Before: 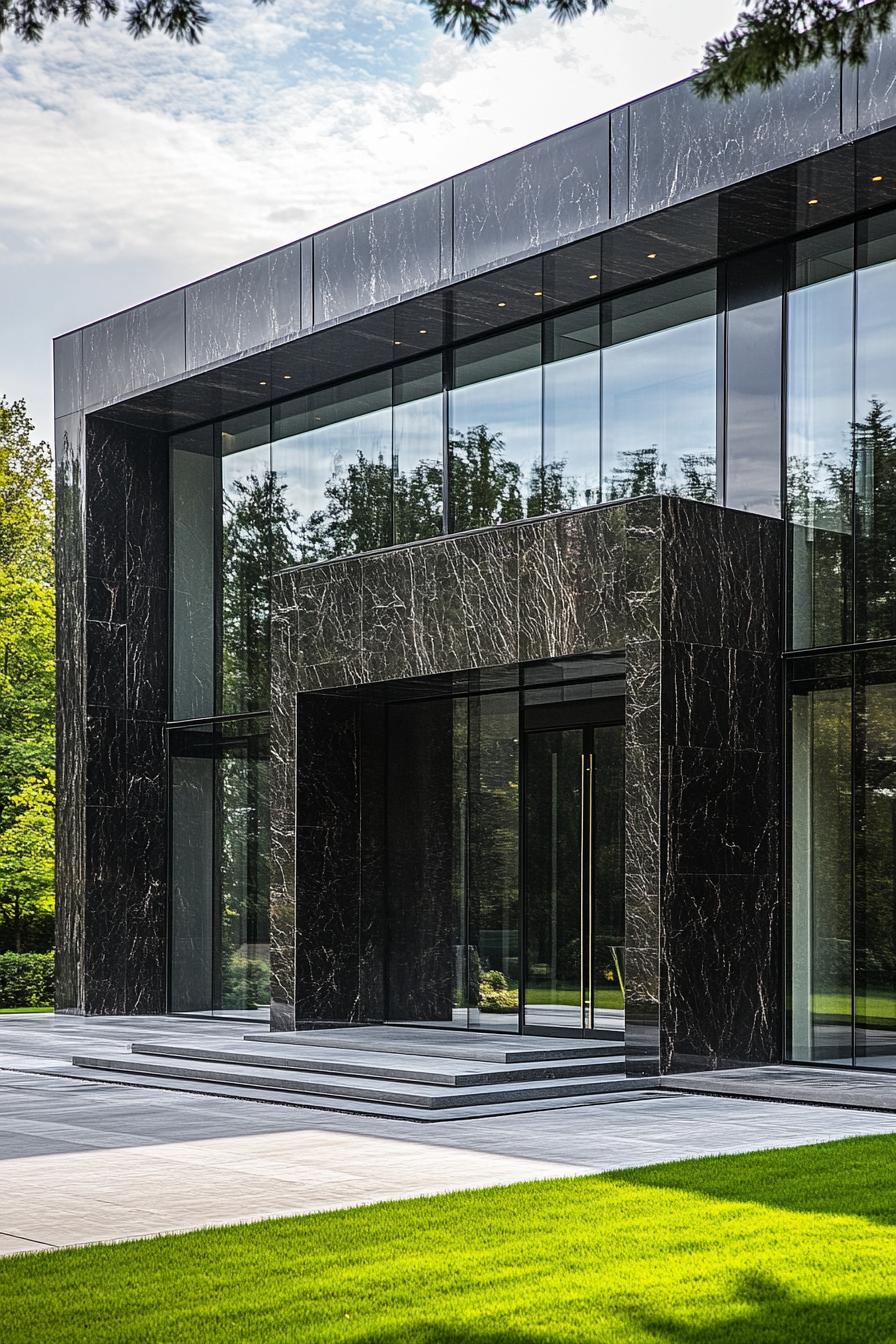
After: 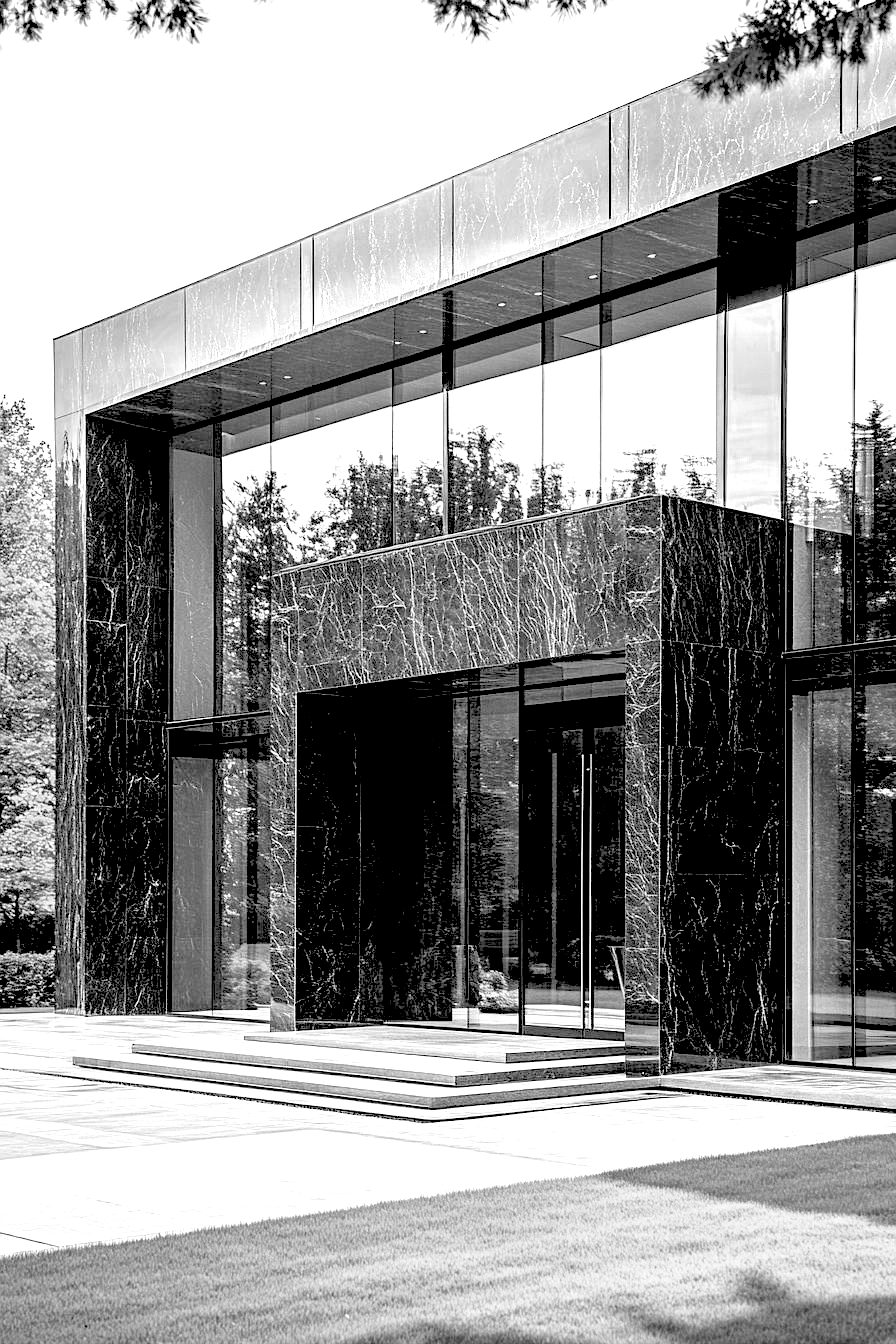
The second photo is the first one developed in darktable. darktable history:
monochrome: a 1.94, b -0.638
exposure: exposure 0.95 EV, compensate highlight preservation false
color zones: curves: ch0 [(0, 0.613) (0.01, 0.613) (0.245, 0.448) (0.498, 0.529) (0.642, 0.665) (0.879, 0.777) (0.99, 0.613)]; ch1 [(0, 0.035) (0.121, 0.189) (0.259, 0.197) (0.415, 0.061) (0.589, 0.022) (0.732, 0.022) (0.857, 0.026) (0.991, 0.053)]
rgb levels: levels [[0.027, 0.429, 0.996], [0, 0.5, 1], [0, 0.5, 1]]
